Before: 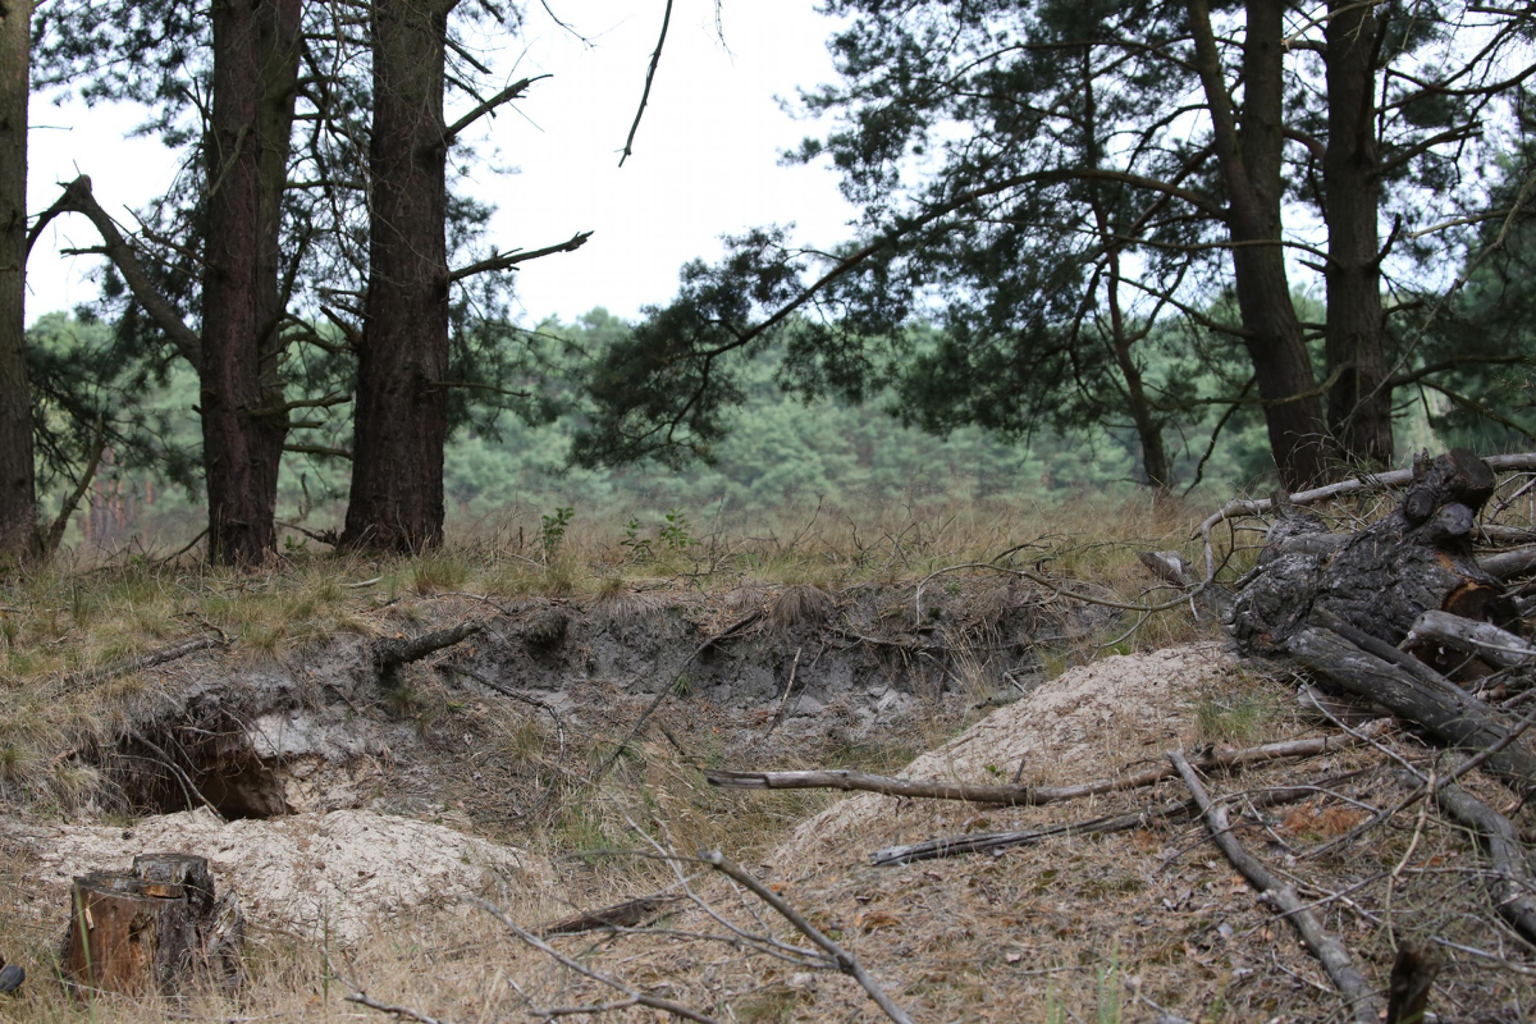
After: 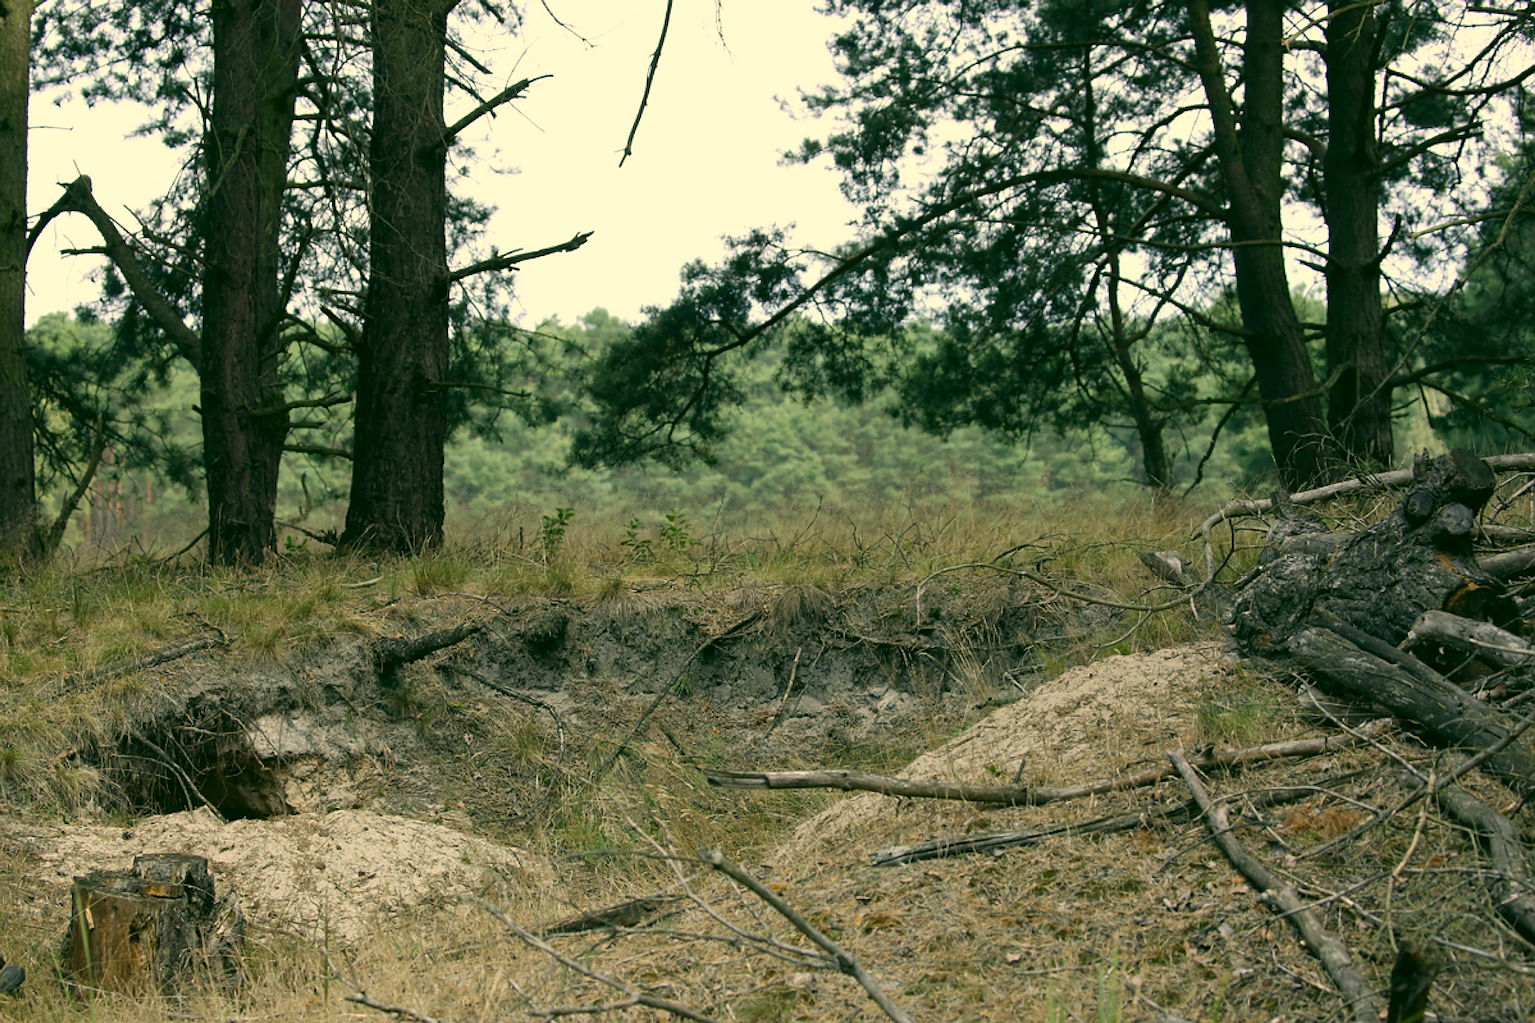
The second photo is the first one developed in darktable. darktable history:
color correction: highlights a* 4.88, highlights b* 23.65, shadows a* -15.59, shadows b* 3.7
sharpen: on, module defaults
